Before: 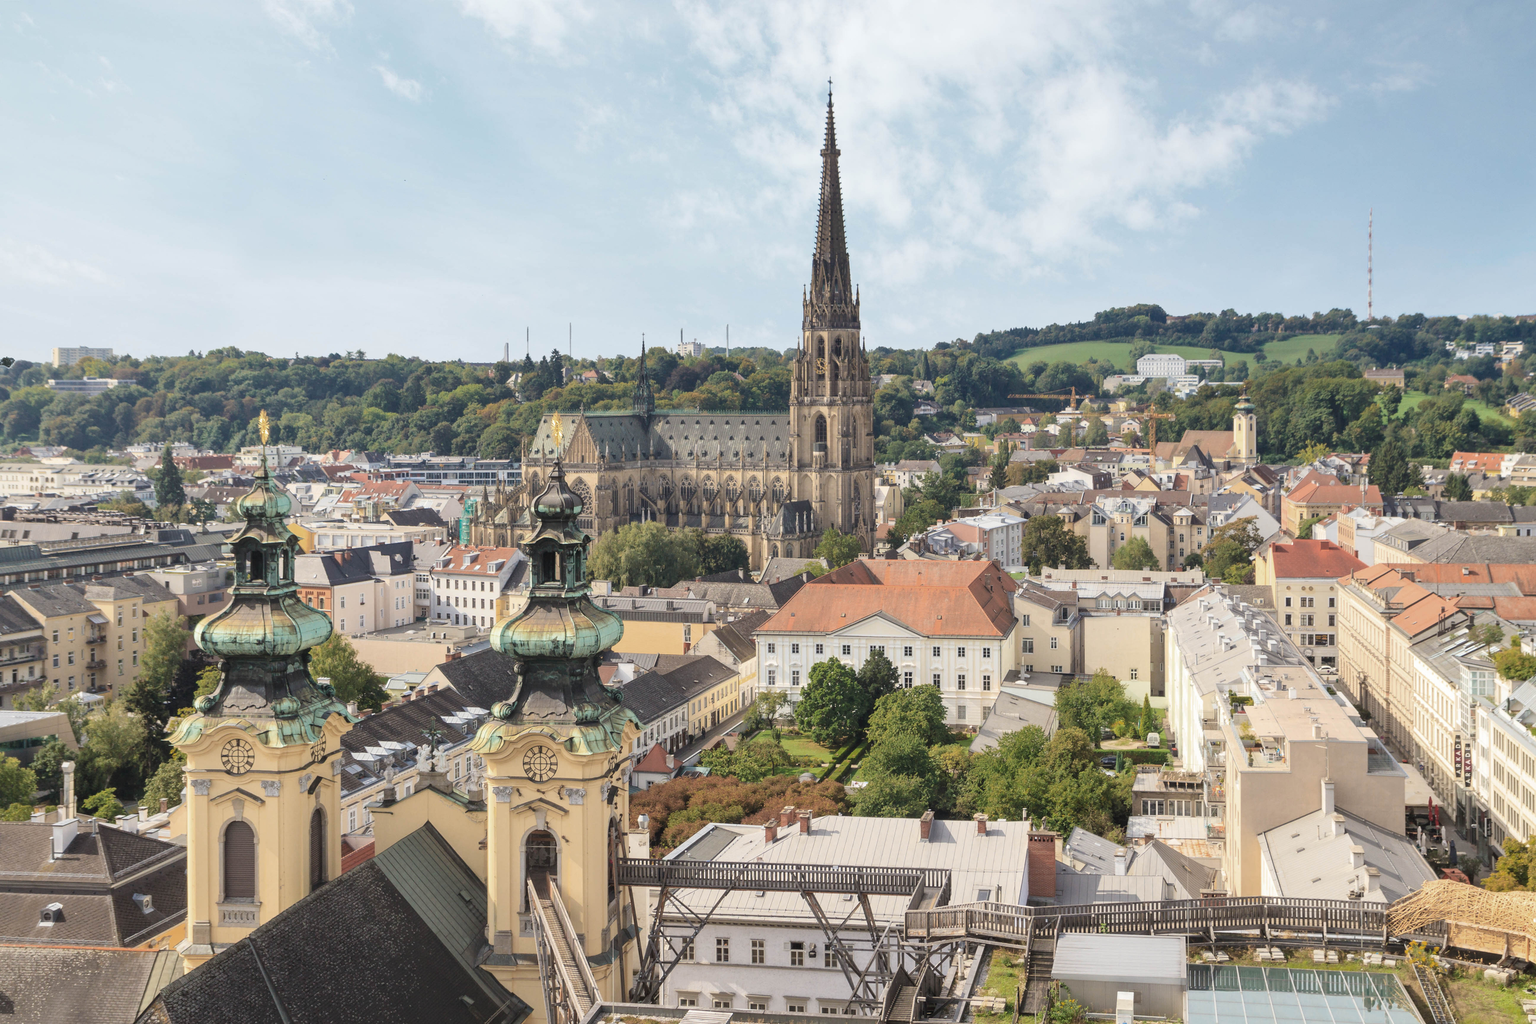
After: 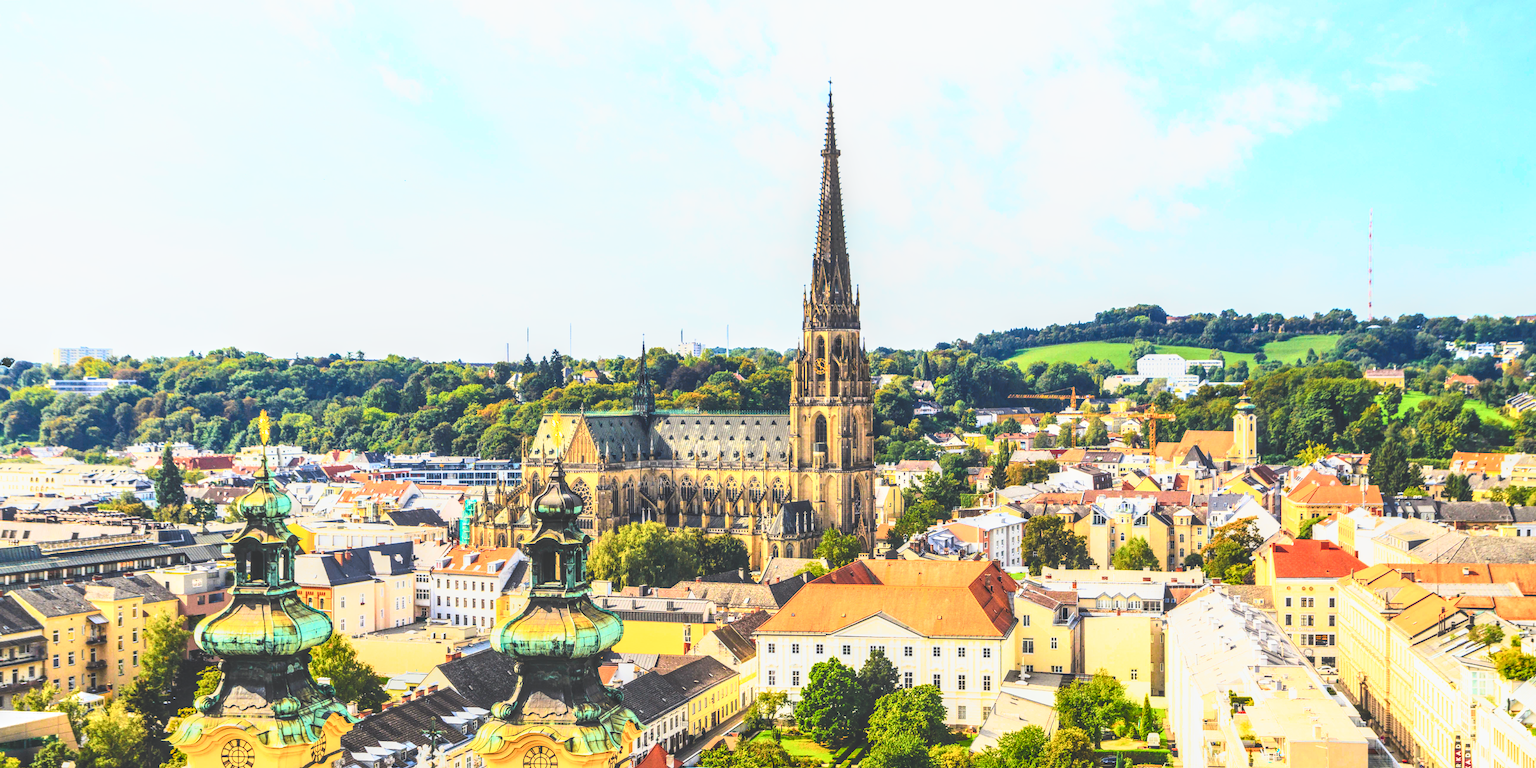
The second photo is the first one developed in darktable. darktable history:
crop: bottom 24.991%
color correction: highlights a* -0.101, highlights b* 0.142
tone curve: curves: ch0 [(0, 0) (0.187, 0.12) (0.384, 0.363) (0.577, 0.681) (0.735, 0.881) (0.864, 0.959) (1, 0.987)]; ch1 [(0, 0) (0.402, 0.36) (0.476, 0.466) (0.501, 0.501) (0.518, 0.514) (0.564, 0.614) (0.614, 0.664) (0.741, 0.829) (1, 1)]; ch2 [(0, 0) (0.429, 0.387) (0.483, 0.481) (0.503, 0.501) (0.522, 0.531) (0.564, 0.605) (0.615, 0.697) (0.702, 0.774) (1, 0.895)], color space Lab, independent channels, preserve colors none
base curve: curves: ch0 [(0, 0.036) (0.007, 0.037) (0.604, 0.887) (1, 1)], preserve colors none
color balance rgb: shadows lift › chroma 1.358%, shadows lift › hue 257.61°, perceptual saturation grading › global saturation 30.504%, global vibrance 20%
tone equalizer: on, module defaults
local contrast: highlights 3%, shadows 4%, detail 133%
